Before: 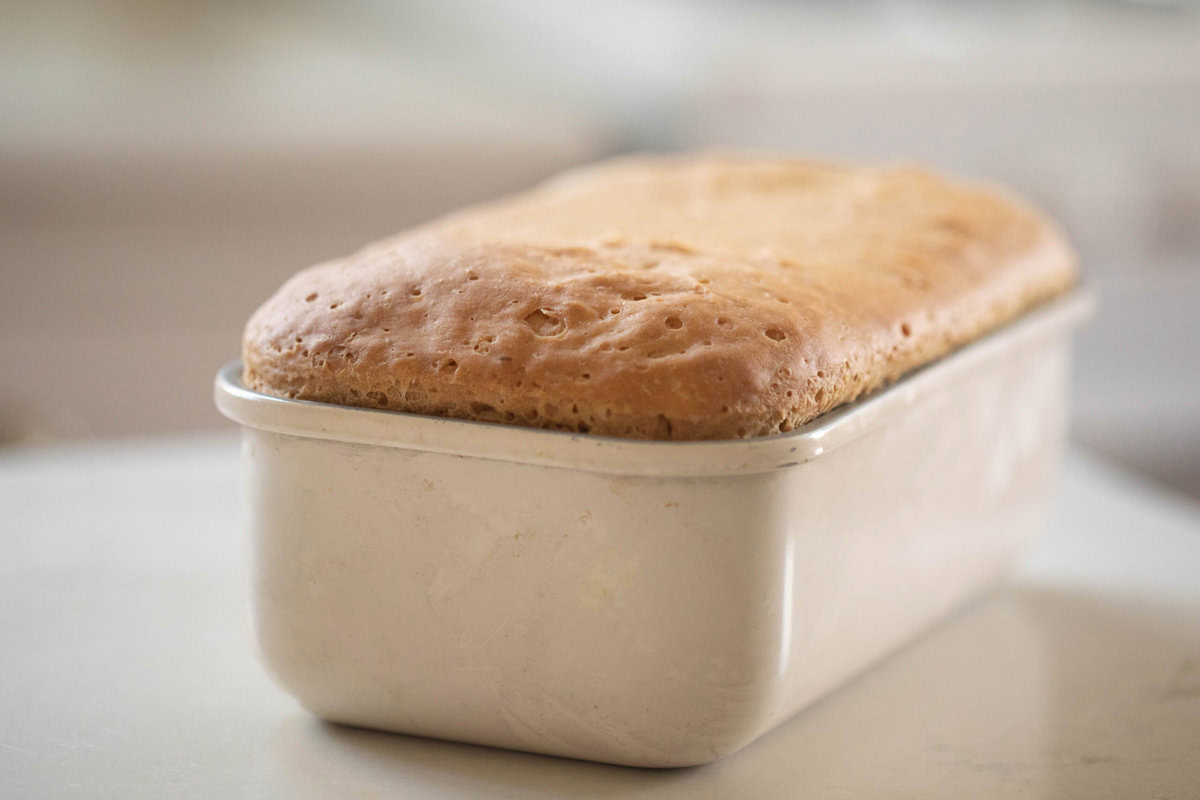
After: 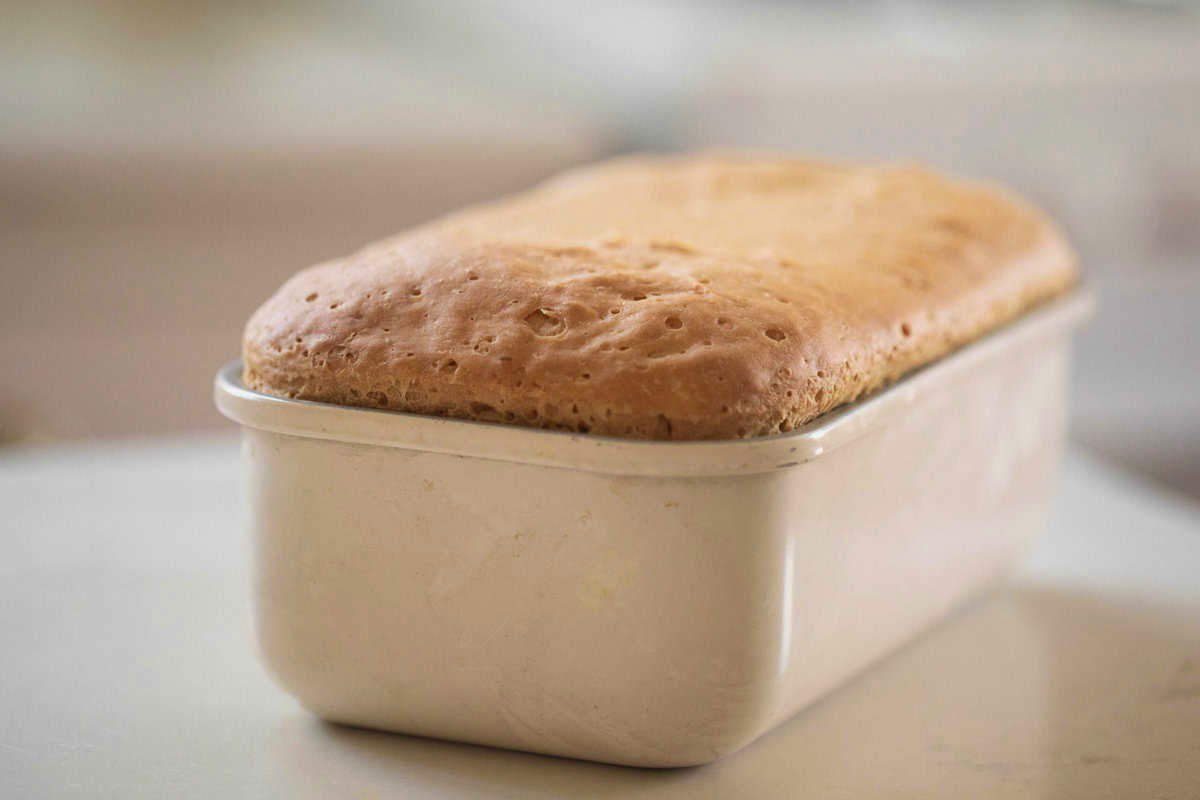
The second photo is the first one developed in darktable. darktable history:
exposure: exposure -0.153 EV, compensate highlight preservation false
velvia: on, module defaults
